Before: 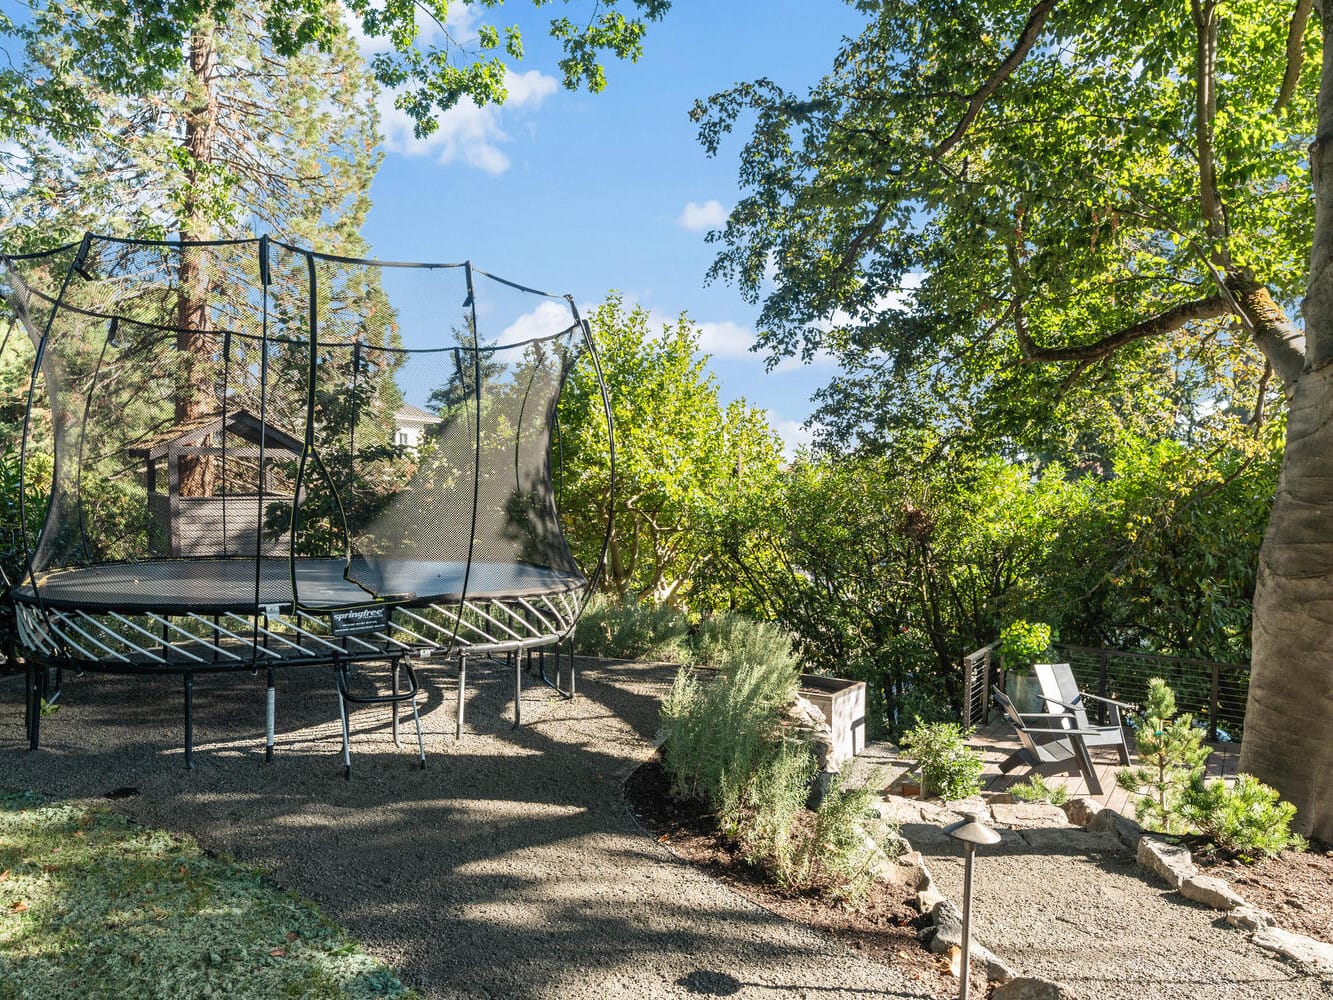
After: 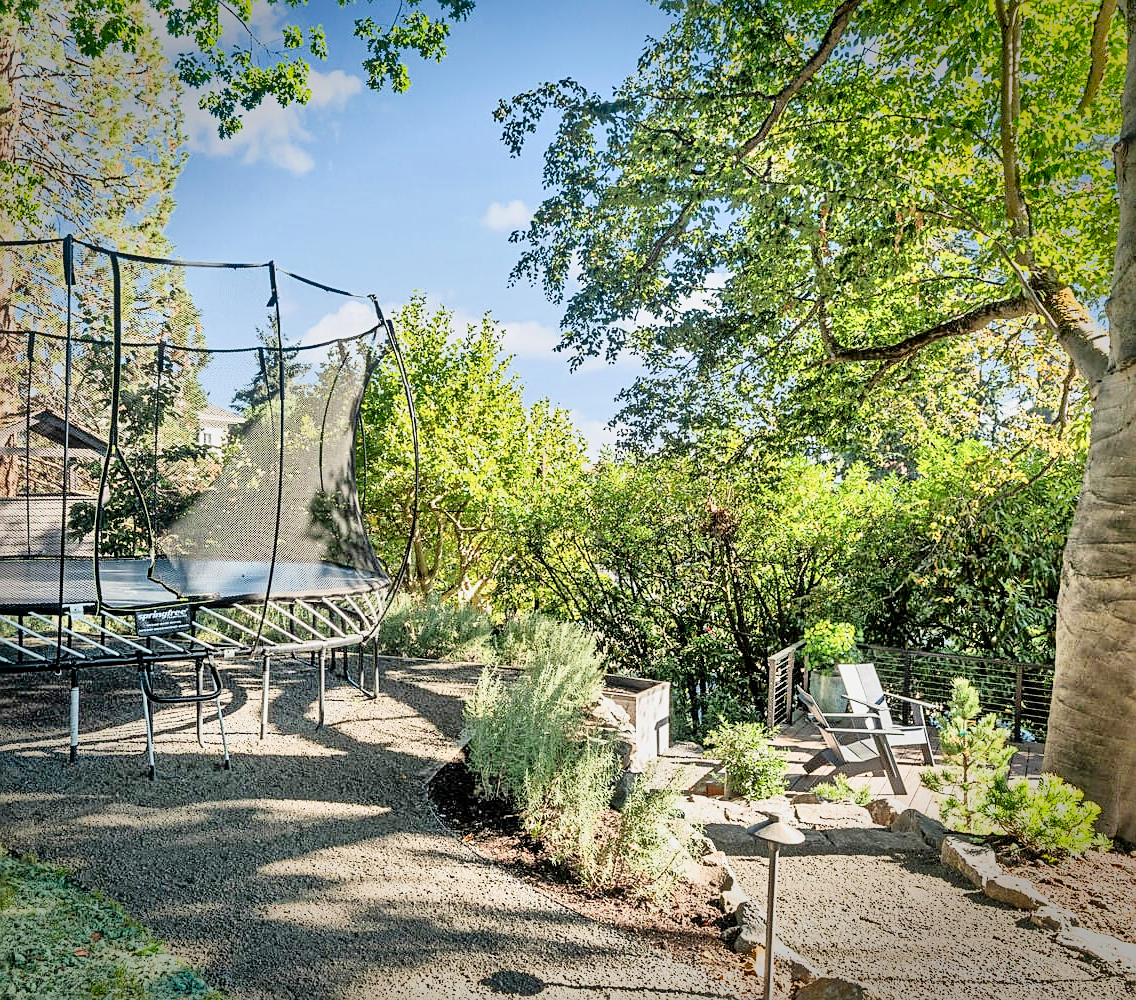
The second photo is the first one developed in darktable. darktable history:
filmic rgb: black relative exposure -7.65 EV, white relative exposure 4.56 EV, hardness 3.61
shadows and highlights: low approximation 0.01, soften with gaussian
tone equalizer: -7 EV 0.154 EV, -6 EV 0.605 EV, -5 EV 1.15 EV, -4 EV 1.36 EV, -3 EV 1.12 EV, -2 EV 0.6 EV, -1 EV 0.156 EV, mask exposure compensation -0.515 EV
vignetting: fall-off start 90.89%, fall-off radius 38.96%, saturation 0.364, width/height ratio 1.219, shape 1.3
crop and rotate: left 14.71%
exposure: black level correction 0, exposure 0.499 EV, compensate highlight preservation false
sharpen: on, module defaults
contrast brightness saturation: contrast 0.283
